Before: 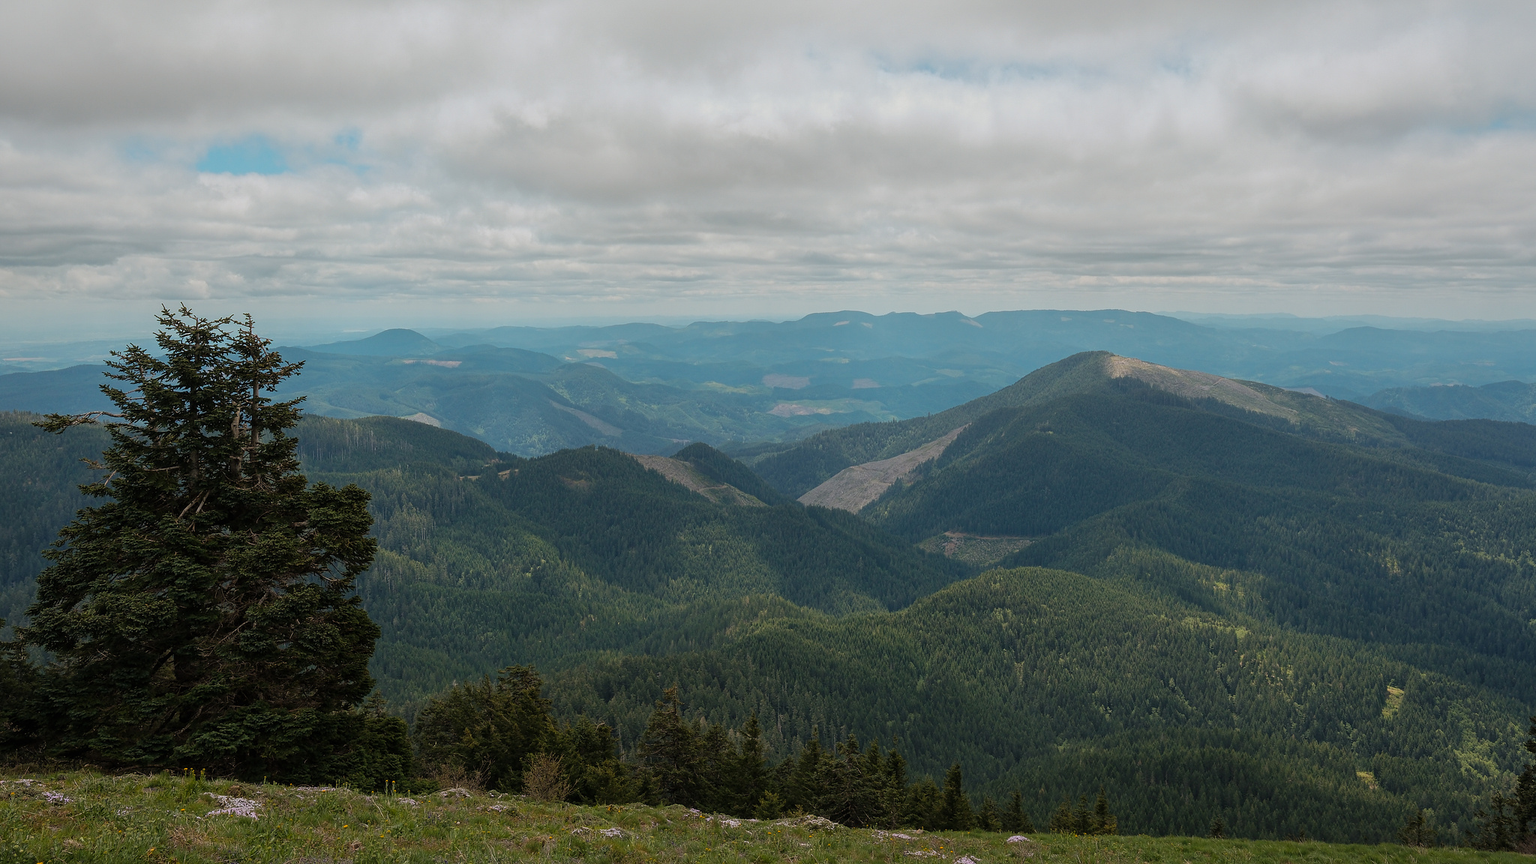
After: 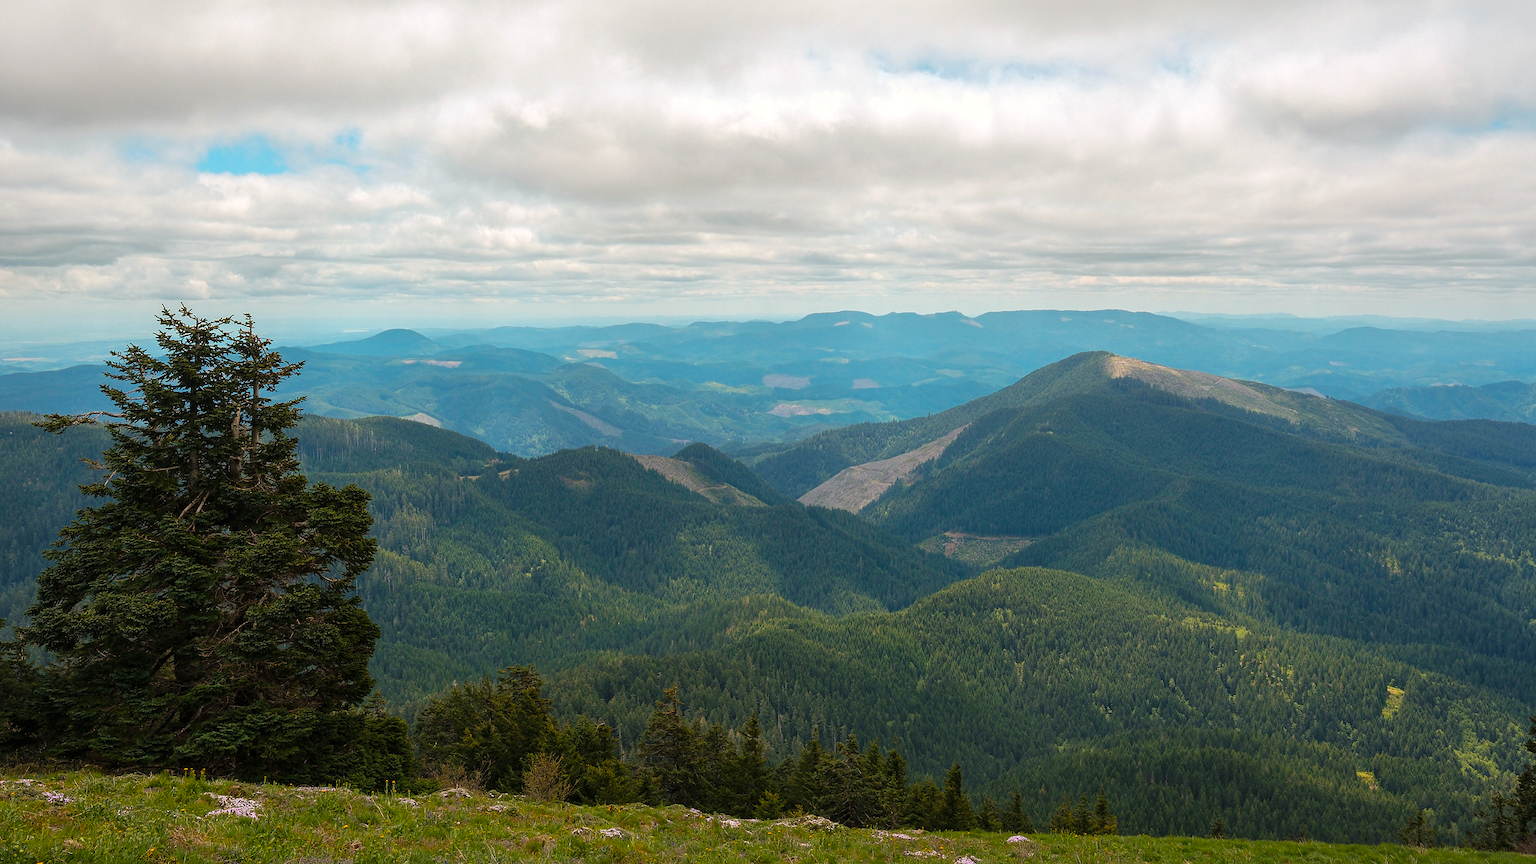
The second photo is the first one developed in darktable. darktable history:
exposure: exposure 0.209 EV, compensate highlight preservation false
color balance rgb: highlights gain › chroma 1.028%, highlights gain › hue 60.26°, perceptual saturation grading › global saturation 19.783%, perceptual brilliance grading › global brilliance 20.098%, global vibrance 11.262%
shadows and highlights: radius 121.17, shadows 21.78, white point adjustment -9.66, highlights -13.88, soften with gaussian
